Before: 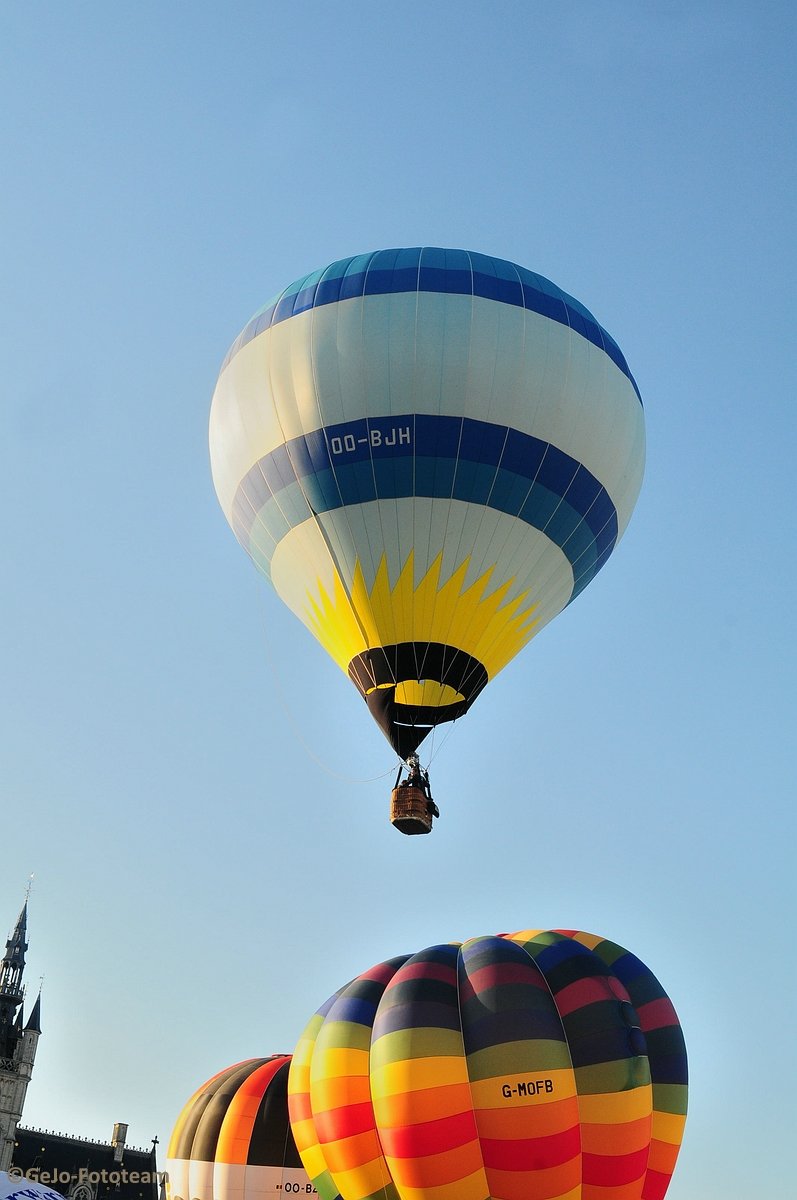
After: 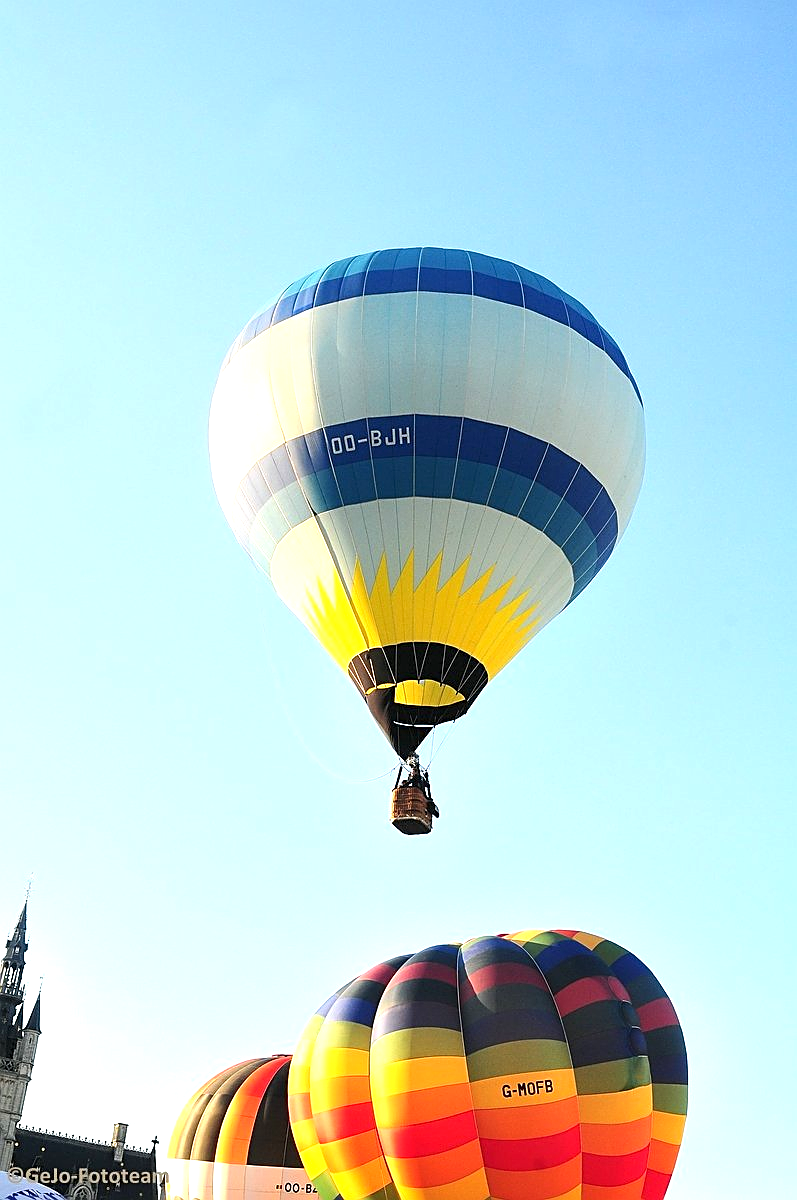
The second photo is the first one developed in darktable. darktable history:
sharpen: on, module defaults
exposure: black level correction 0, exposure 0.953 EV, compensate exposure bias true, compensate highlight preservation false
